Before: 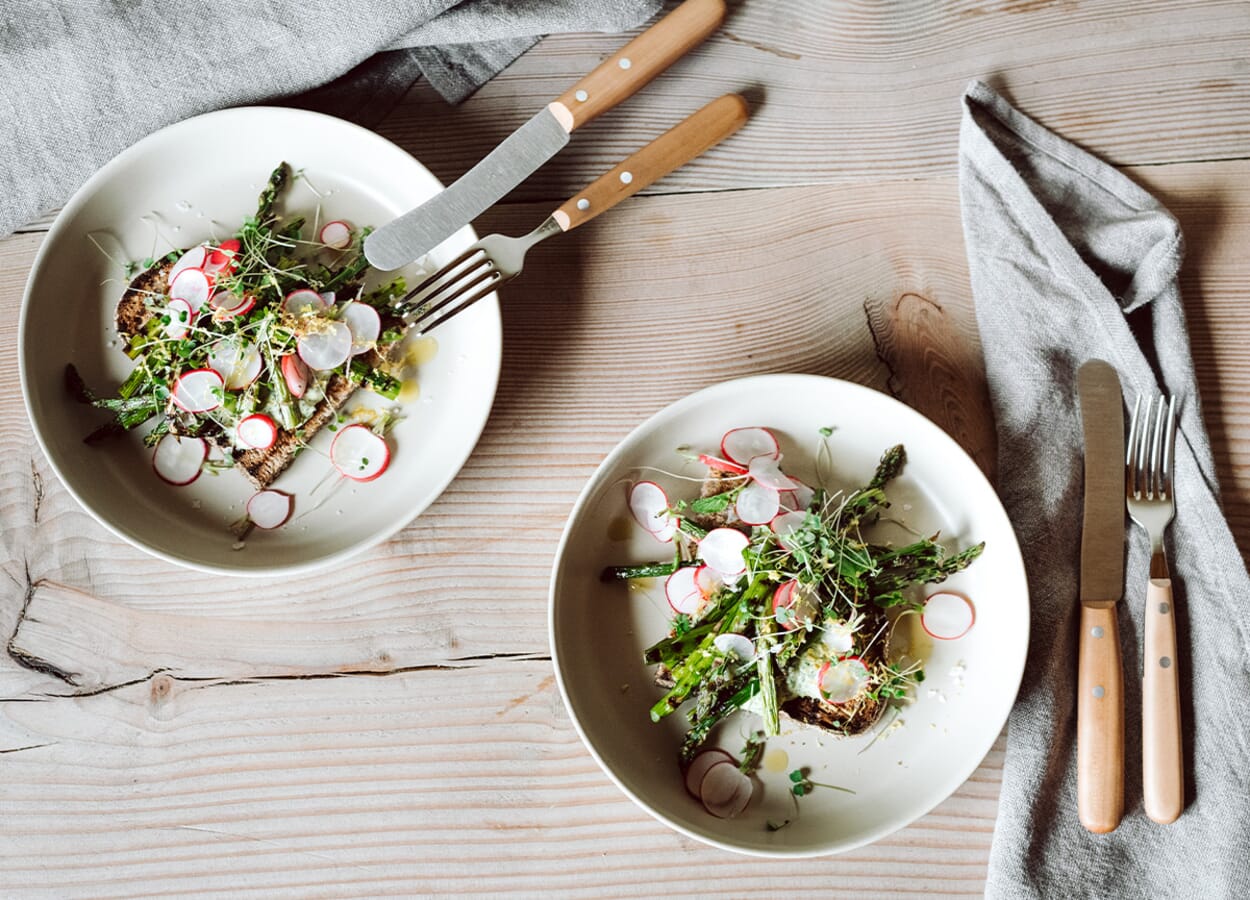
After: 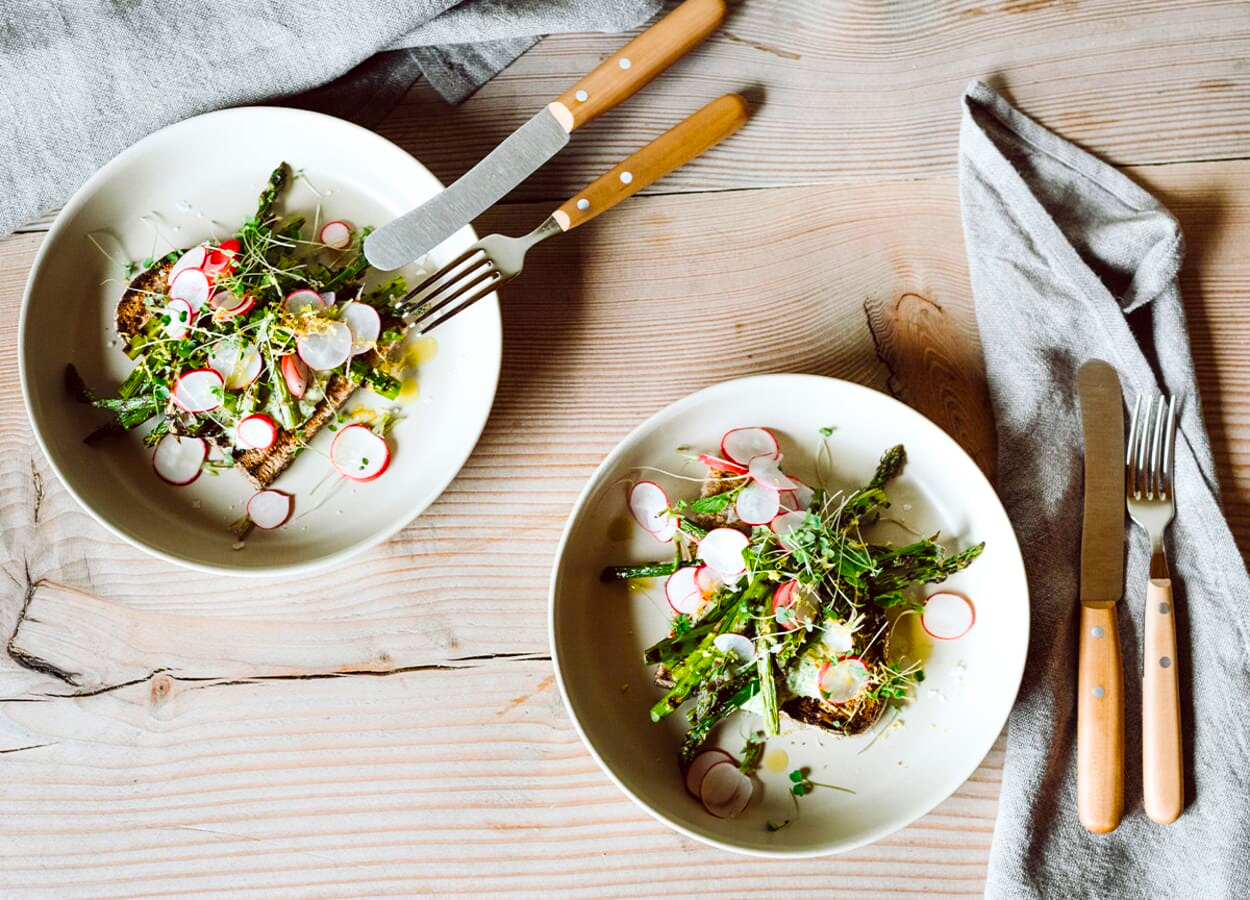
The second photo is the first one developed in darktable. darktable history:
shadows and highlights: shadows 0, highlights 40
color balance rgb: linear chroma grading › global chroma 15%, perceptual saturation grading › global saturation 30%
